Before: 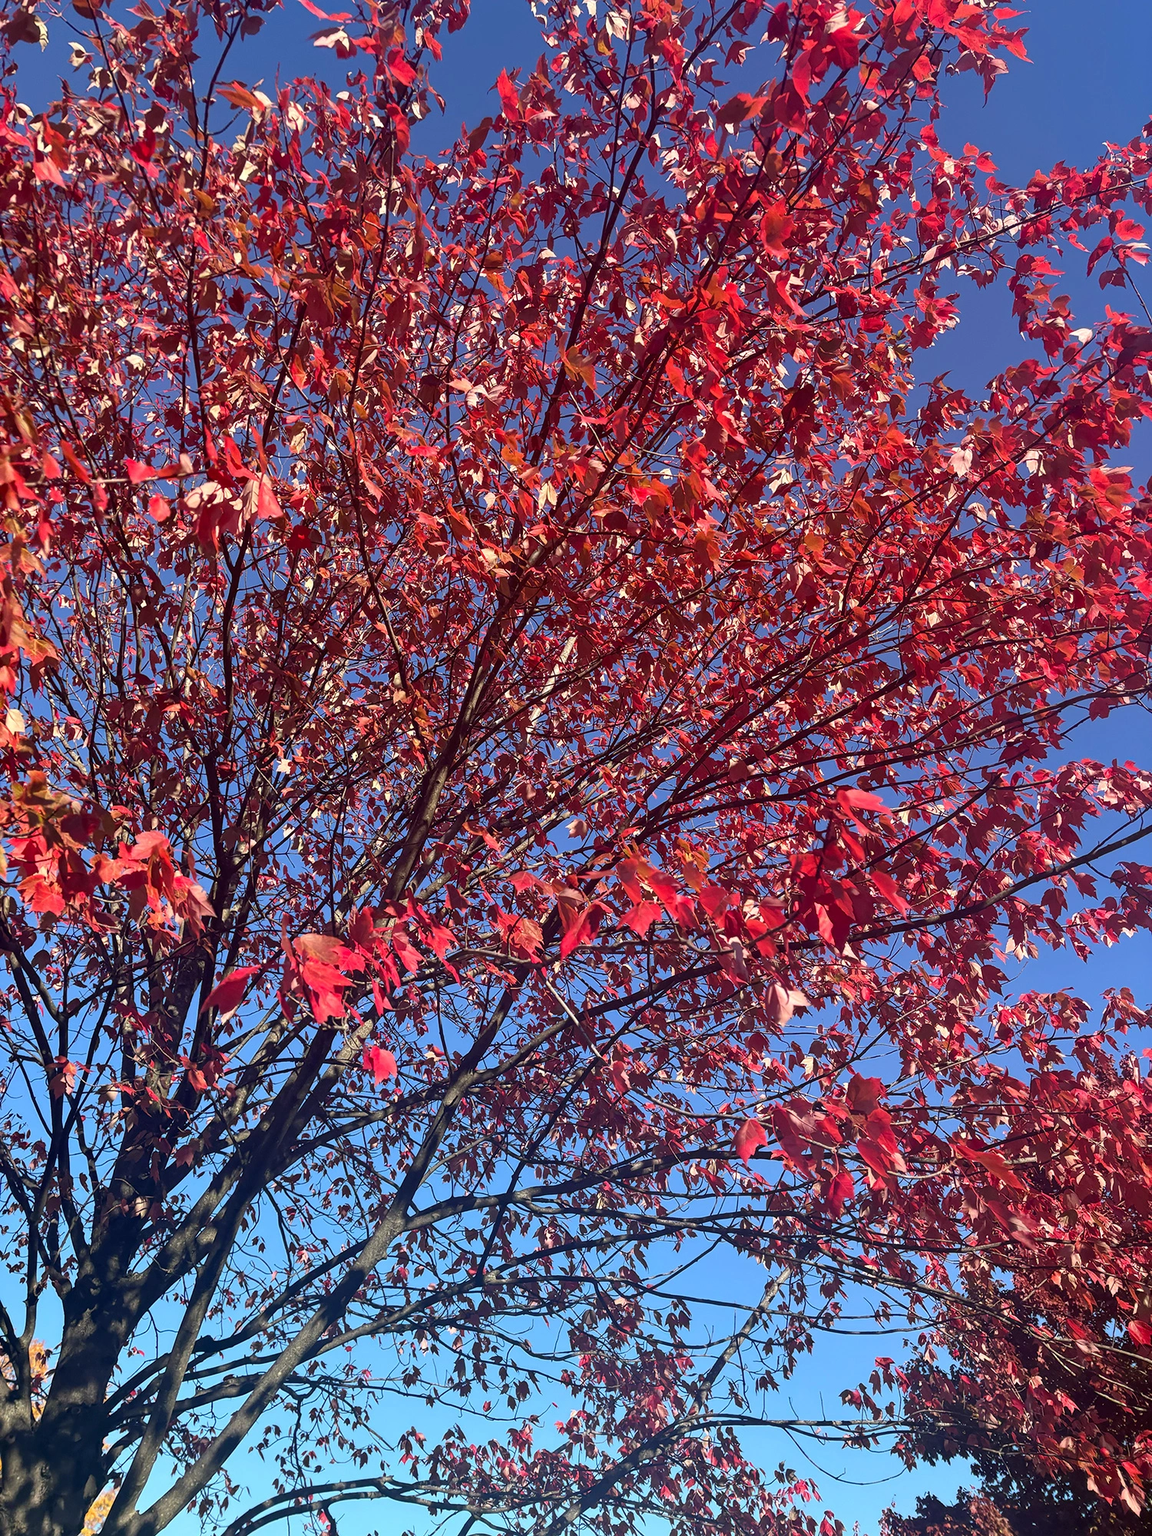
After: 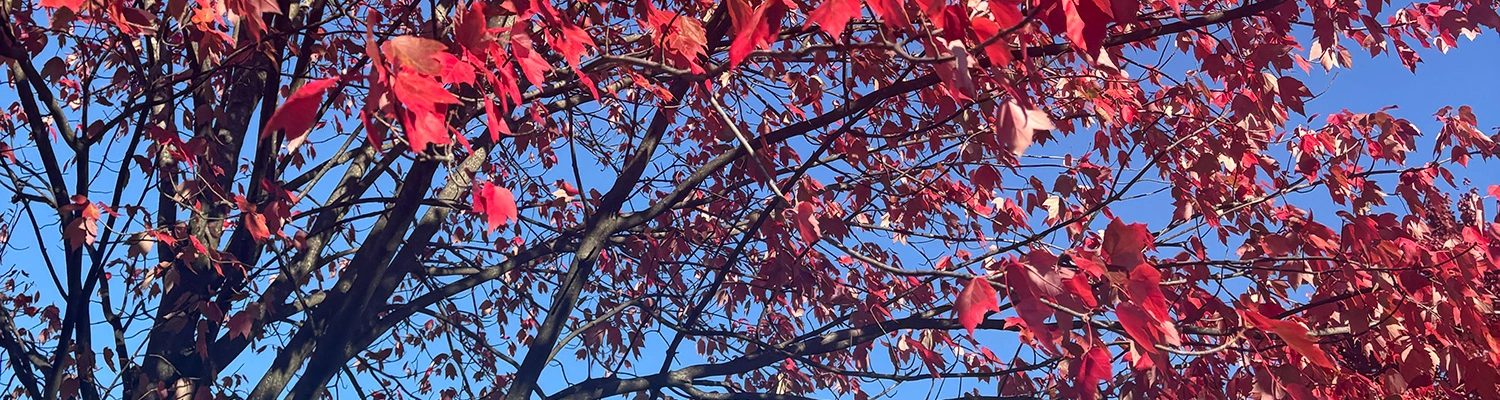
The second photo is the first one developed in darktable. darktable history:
crop and rotate: top 59.03%, bottom 20.949%
